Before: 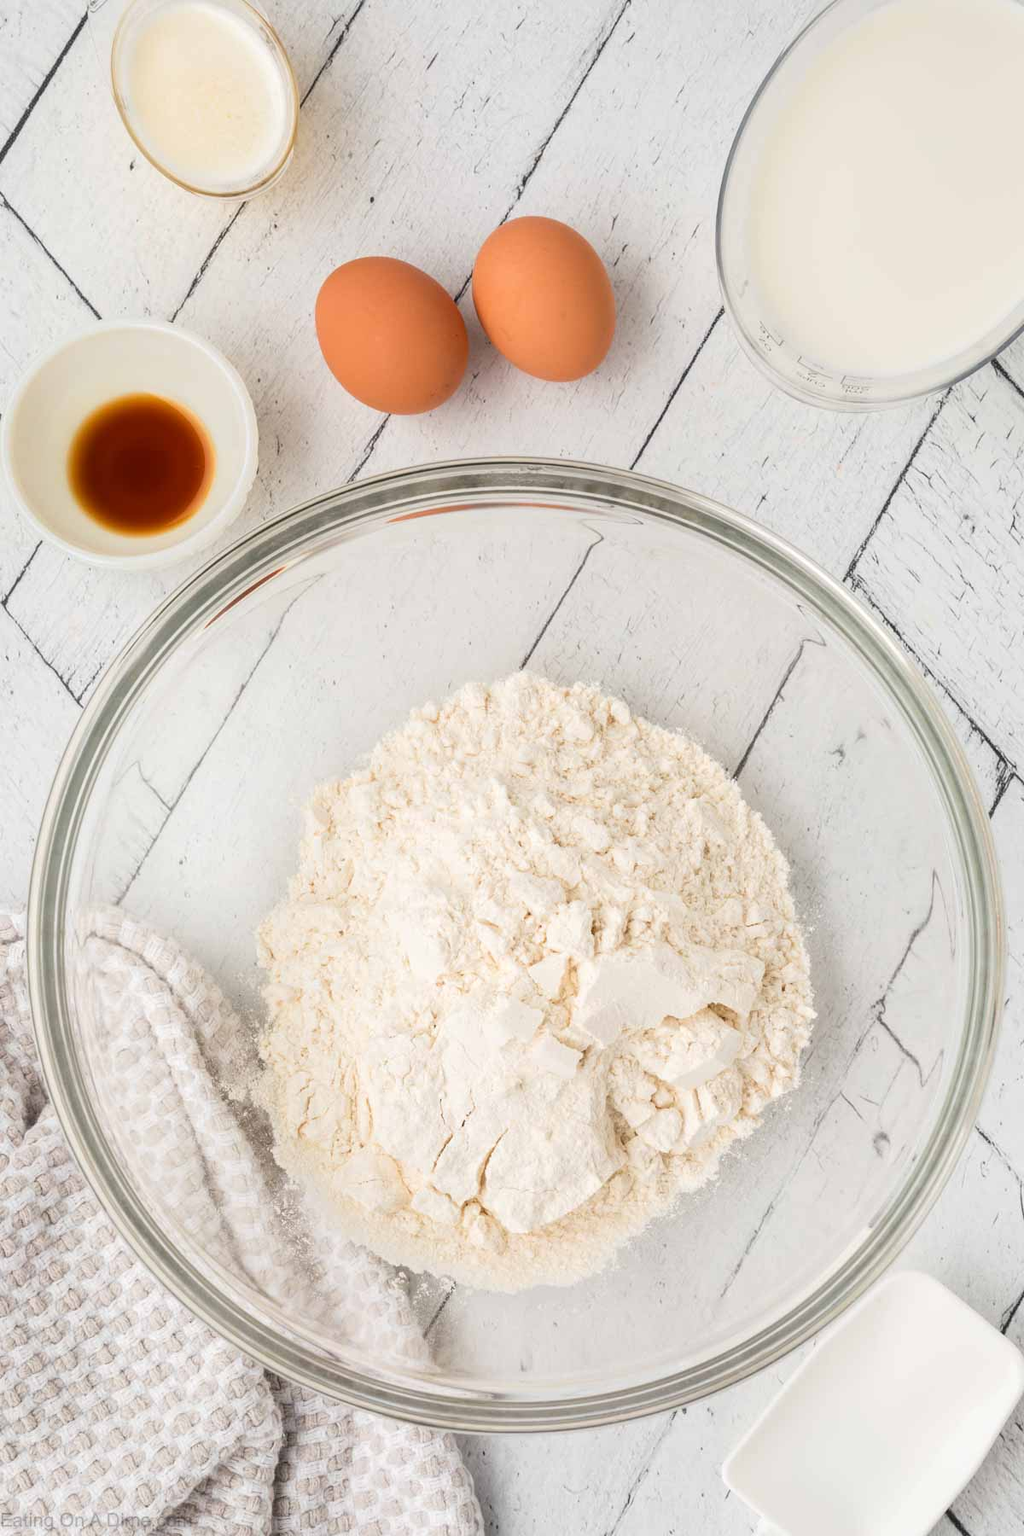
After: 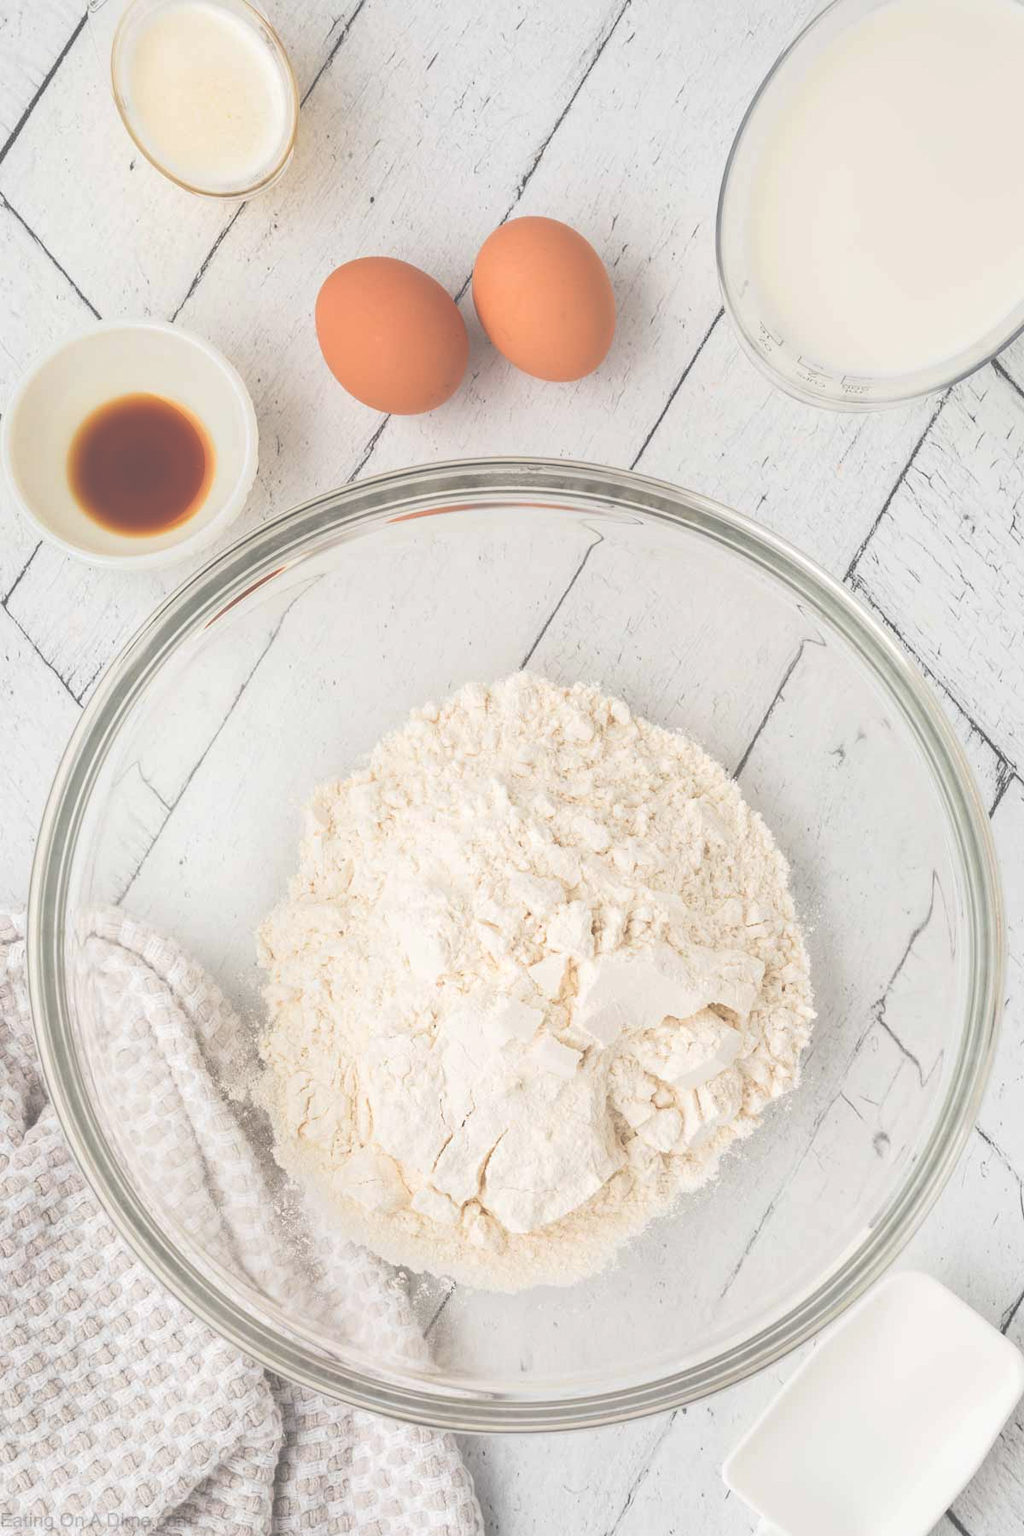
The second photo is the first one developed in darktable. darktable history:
exposure: black level correction -0.086, compensate highlight preservation false
